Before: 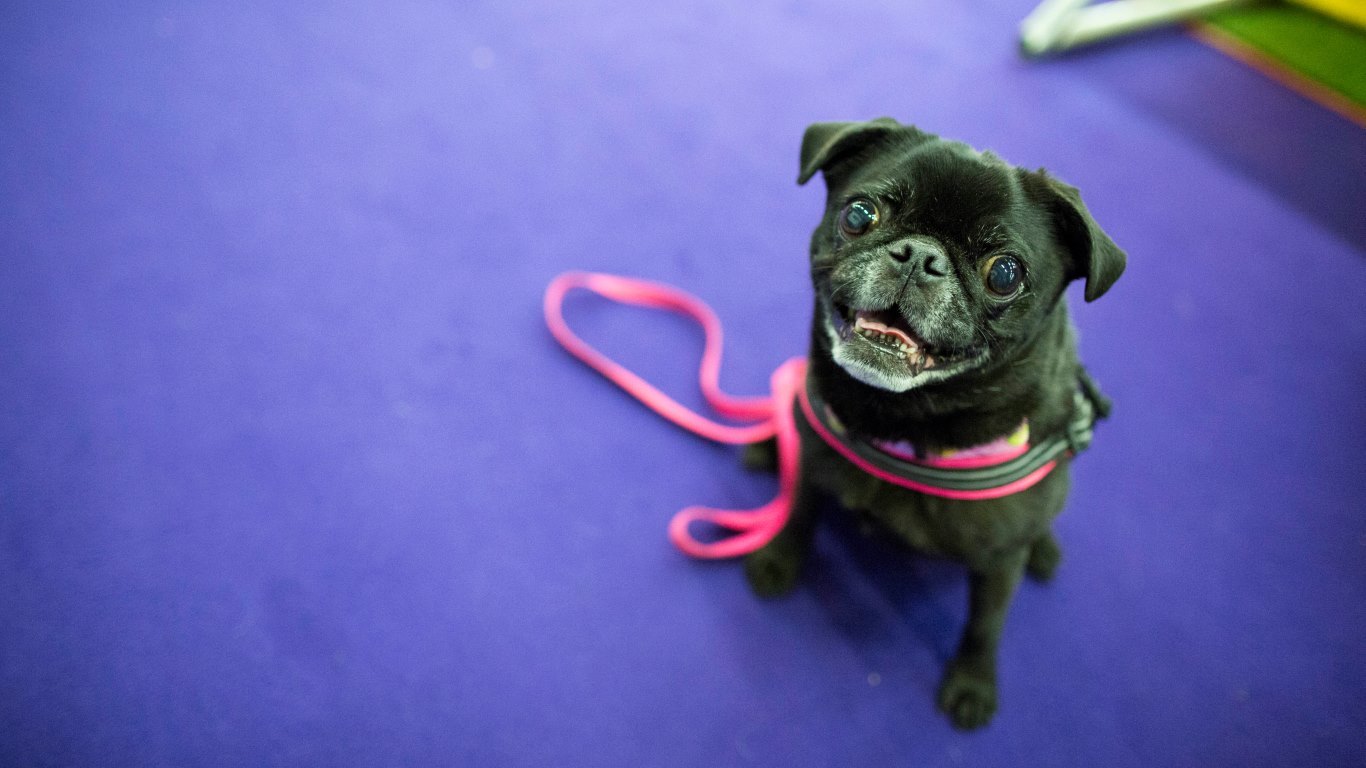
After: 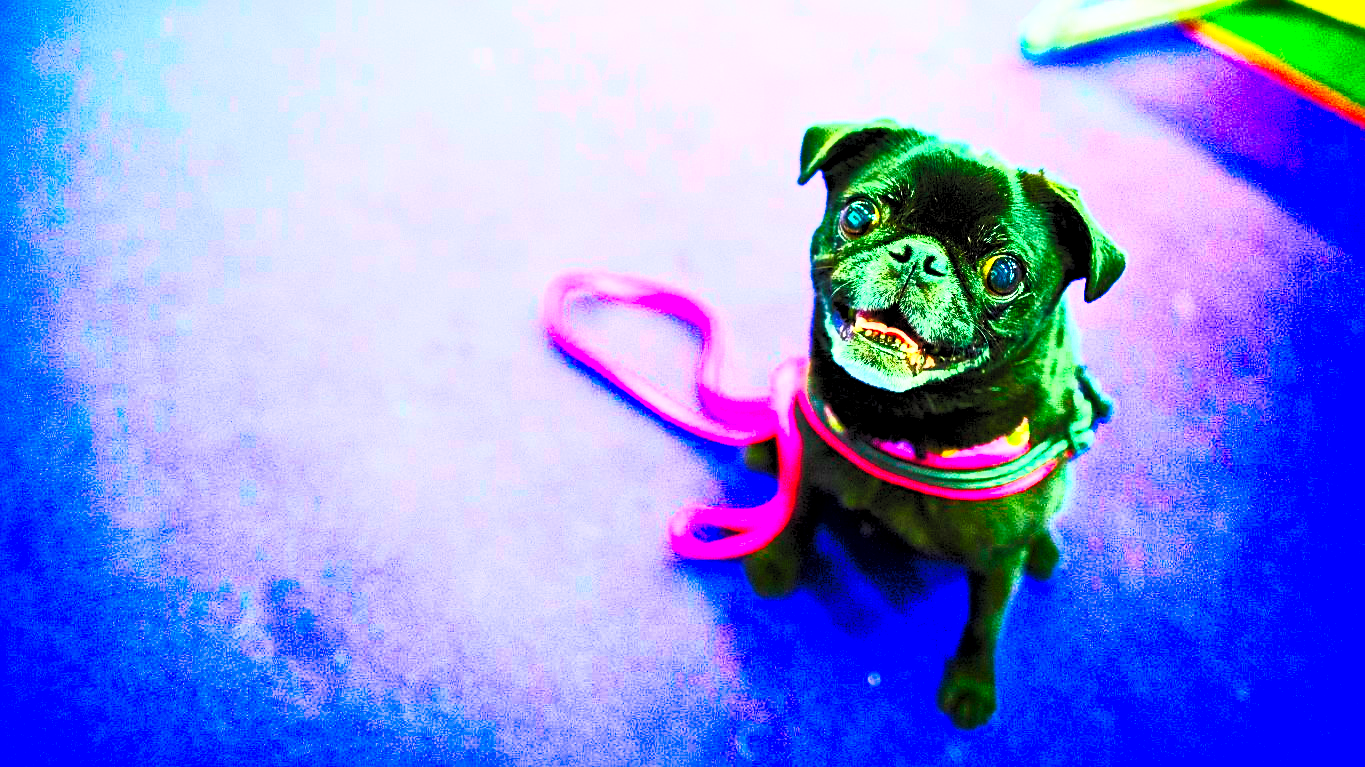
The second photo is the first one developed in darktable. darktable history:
color balance rgb: linear chroma grading › global chroma 14.818%, perceptual saturation grading › global saturation 19.775%, global vibrance 14.484%
base curve: curves: ch0 [(0, 0) (0.028, 0.03) (0.121, 0.232) (0.46, 0.748) (0.859, 0.968) (1, 1)], preserve colors none
exposure: black level correction 0.001, exposure -0.125 EV, compensate highlight preservation false
sharpen: radius 2.133, amount 0.387, threshold 0.099
crop: left 0.025%
local contrast: mode bilateral grid, contrast 20, coarseness 51, detail 162%, midtone range 0.2
contrast brightness saturation: contrast 0.989, brightness 0.982, saturation 0.981
